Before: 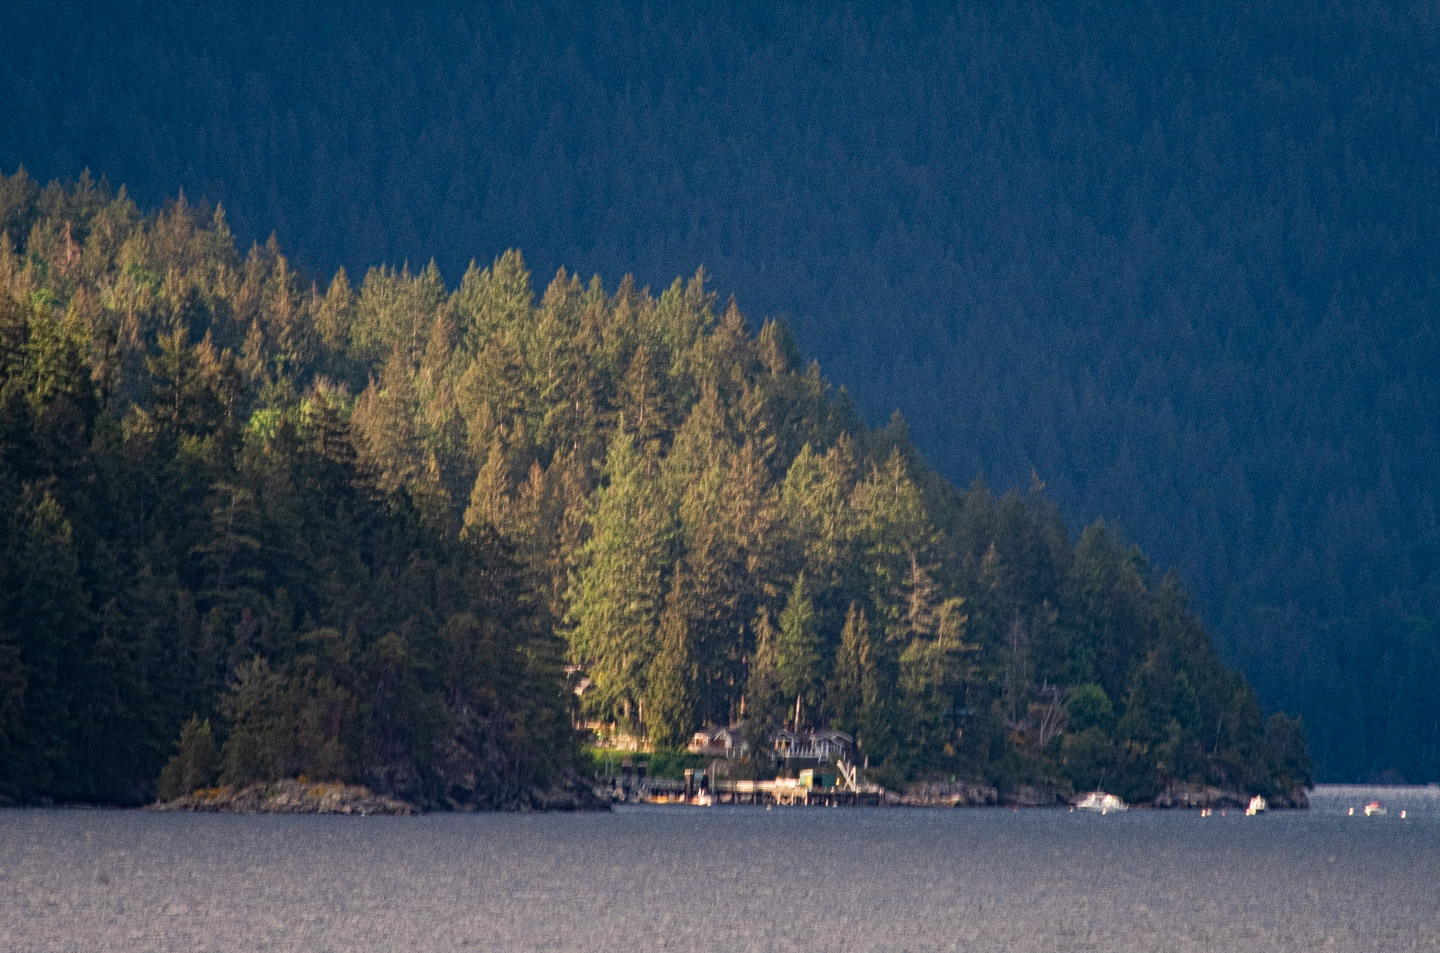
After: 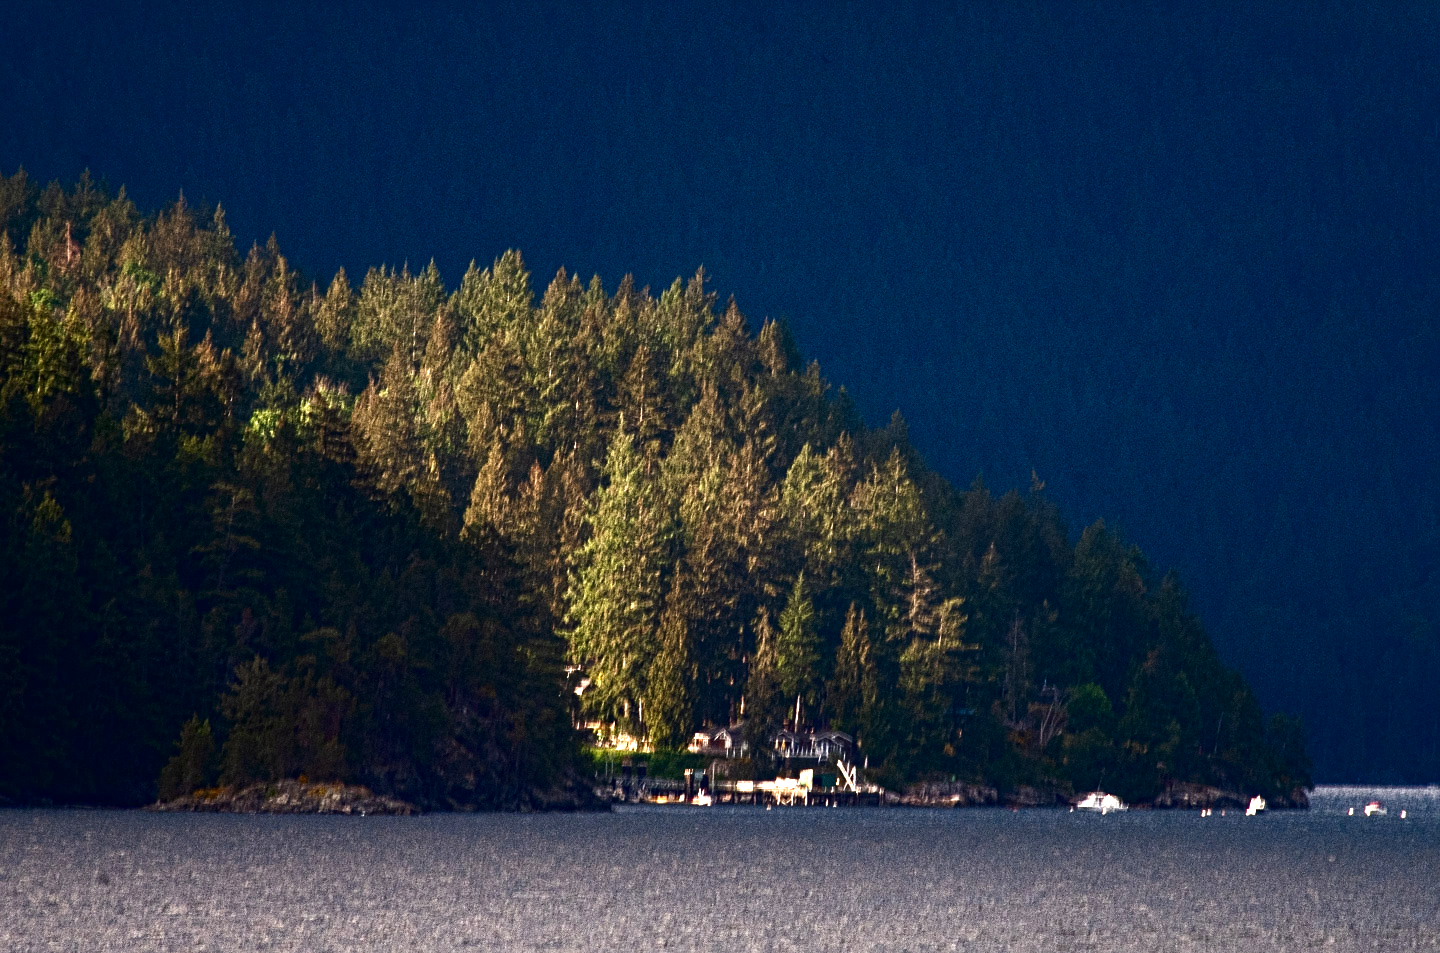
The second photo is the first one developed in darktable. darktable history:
contrast brightness saturation: brightness -0.526
sharpen: amount 0.213
exposure: black level correction 0, exposure 1 EV, compensate exposure bias true, compensate highlight preservation false
